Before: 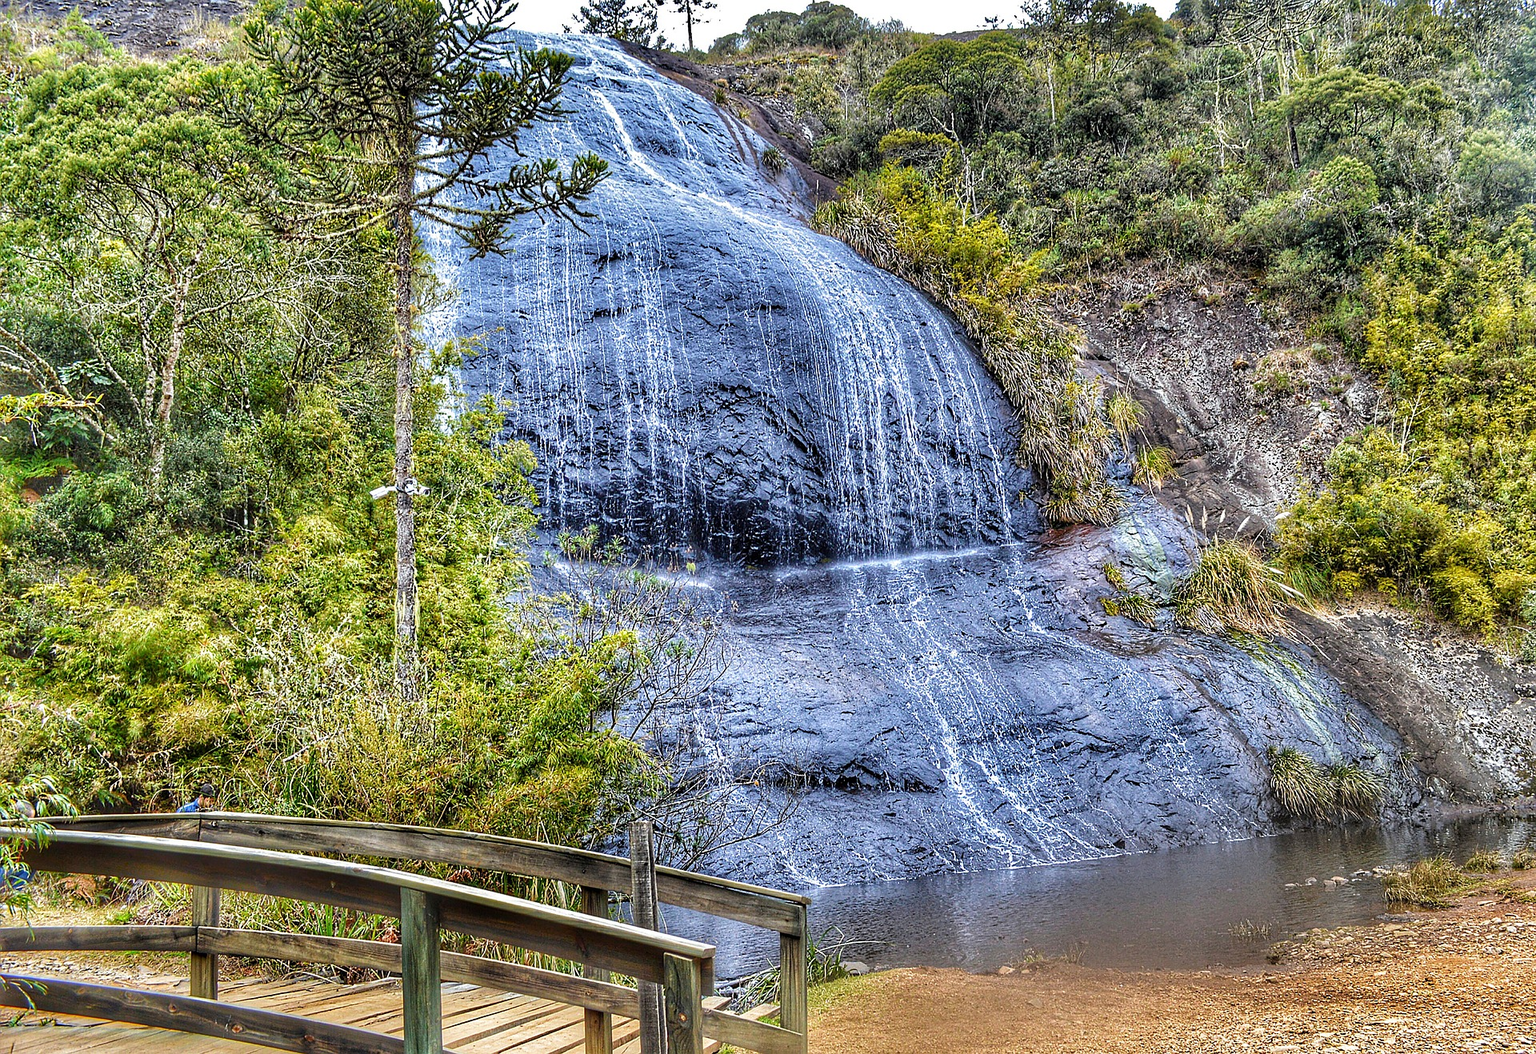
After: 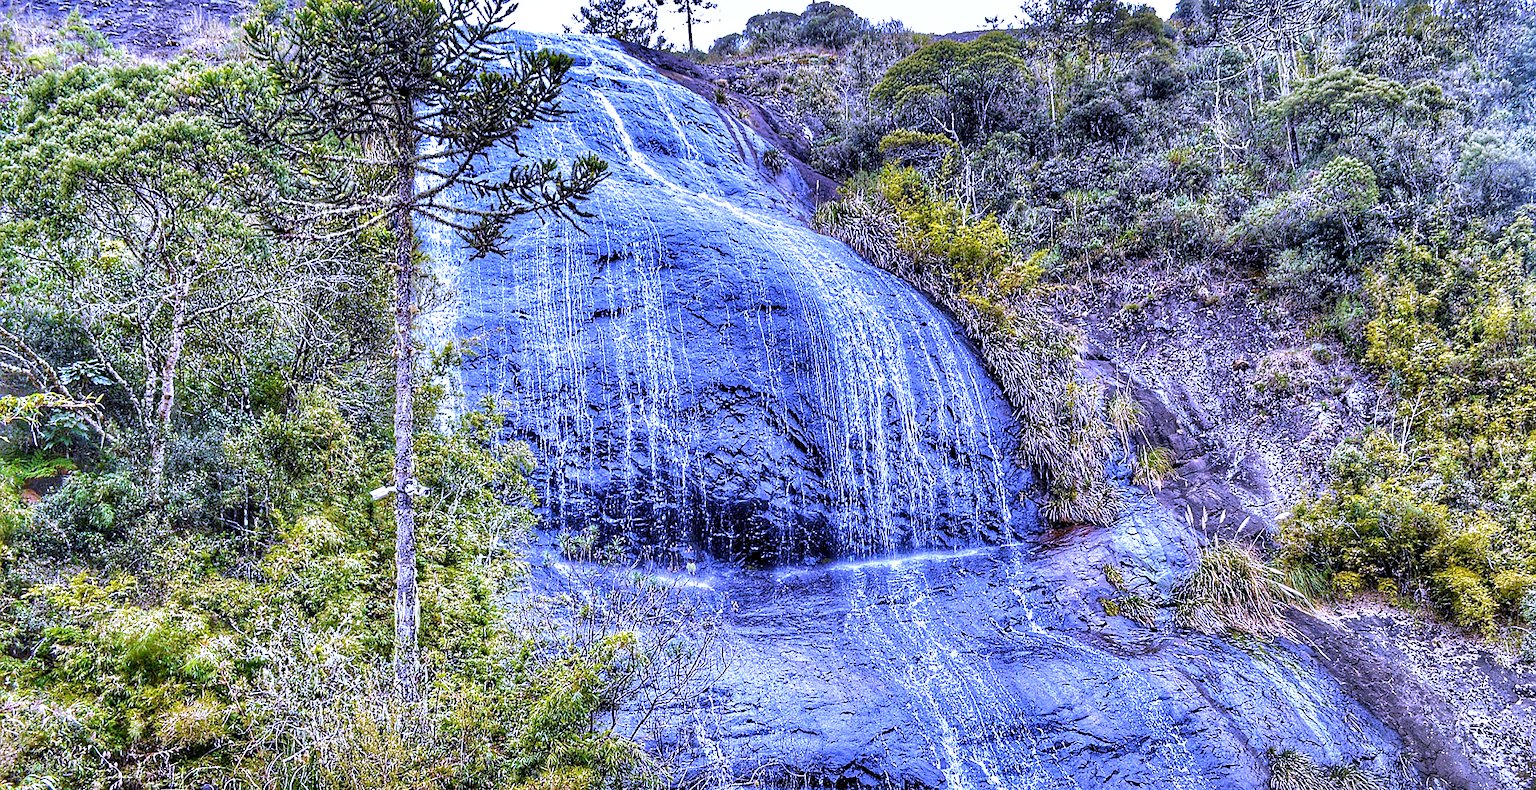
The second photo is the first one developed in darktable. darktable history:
rgb levels: preserve colors max RGB
white balance: red 0.98, blue 1.61
contrast equalizer: octaves 7, y [[0.524 ×6], [0.512 ×6], [0.379 ×6], [0 ×6], [0 ×6]]
crop: bottom 24.988%
